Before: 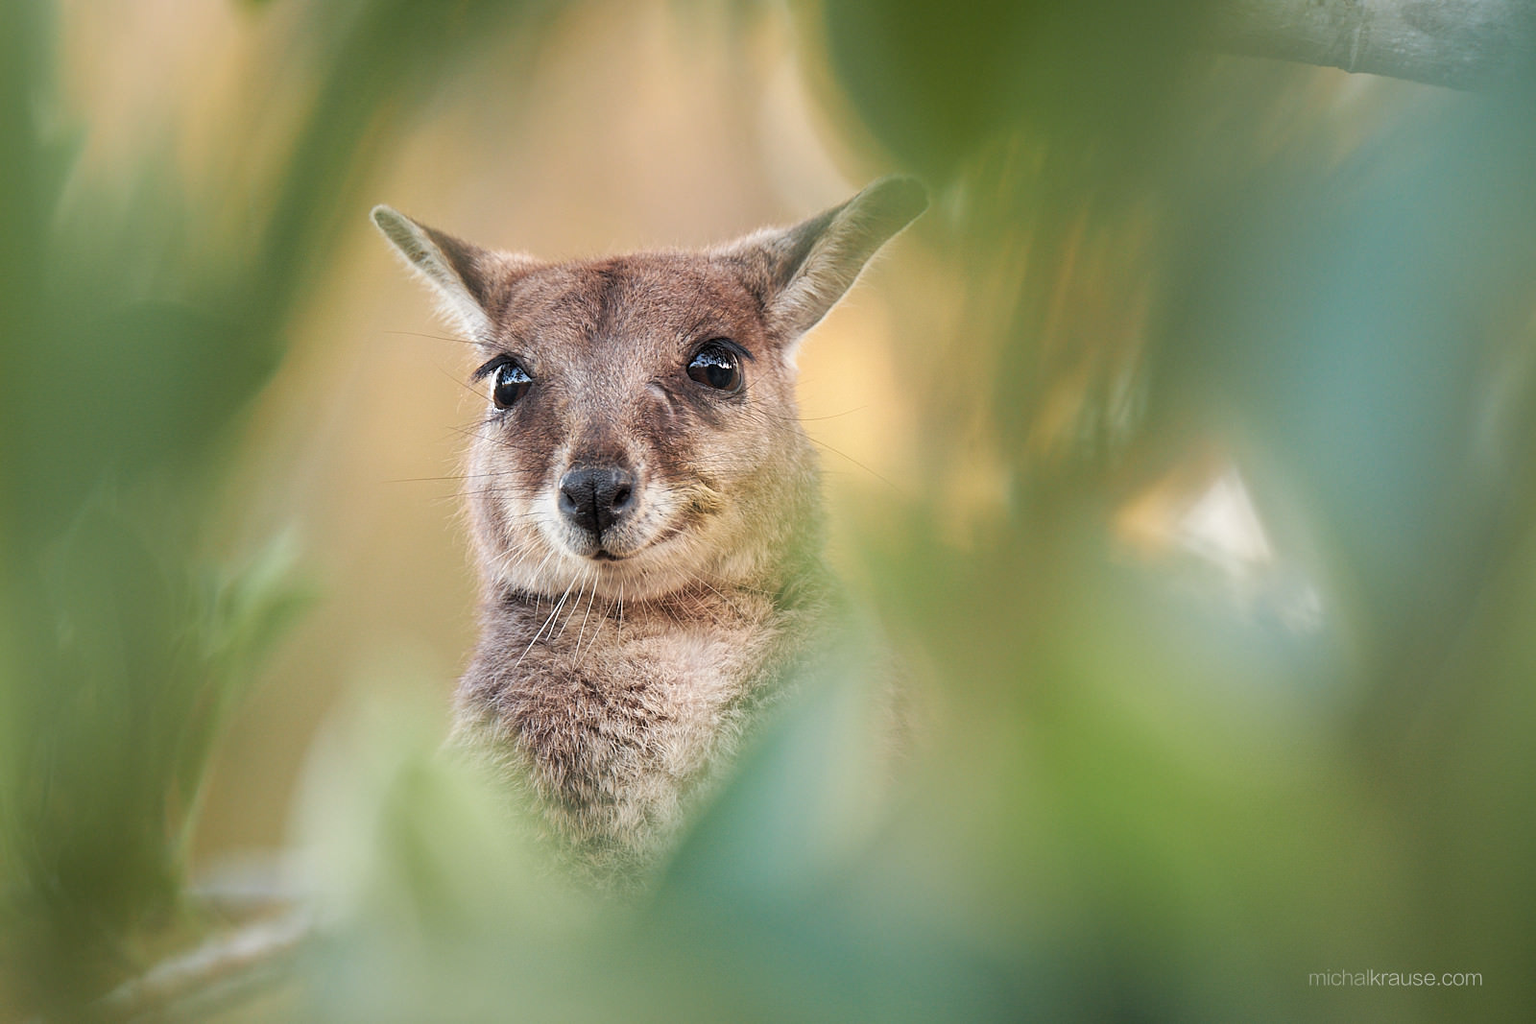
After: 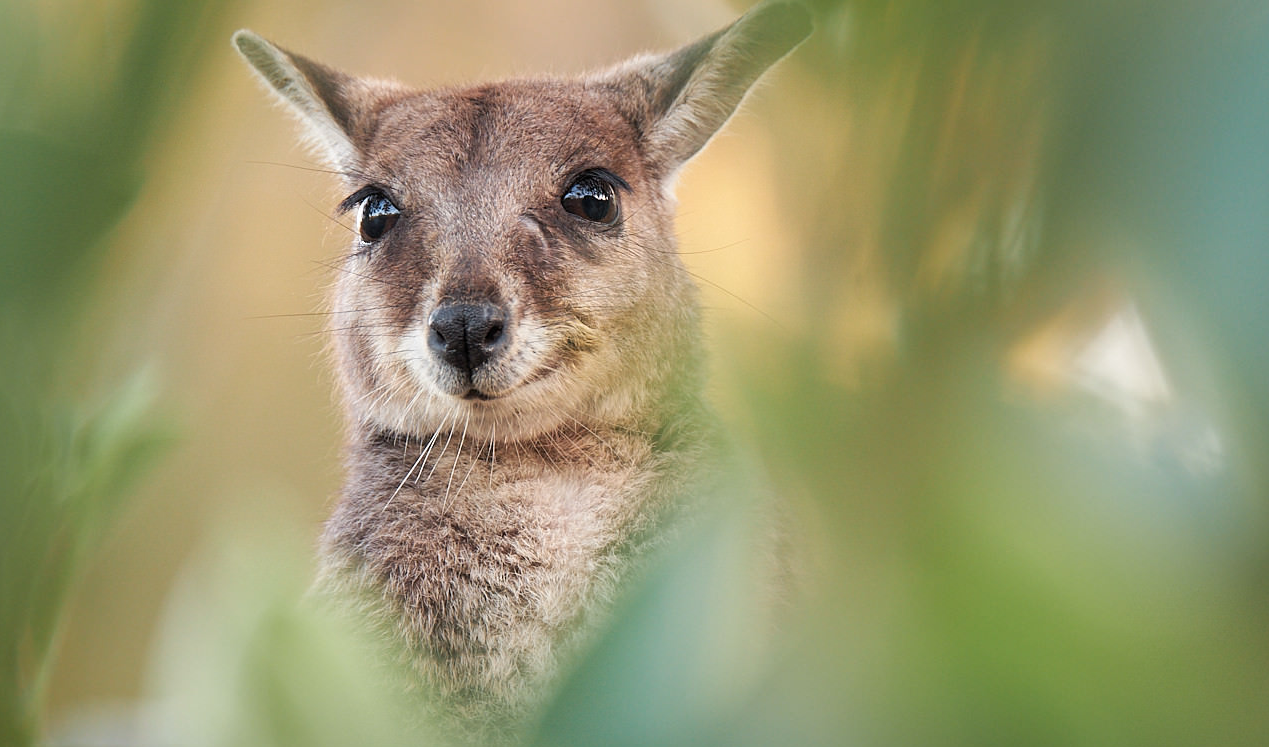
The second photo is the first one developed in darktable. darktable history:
crop: left 9.645%, top 17.322%, right 10.986%, bottom 12.321%
